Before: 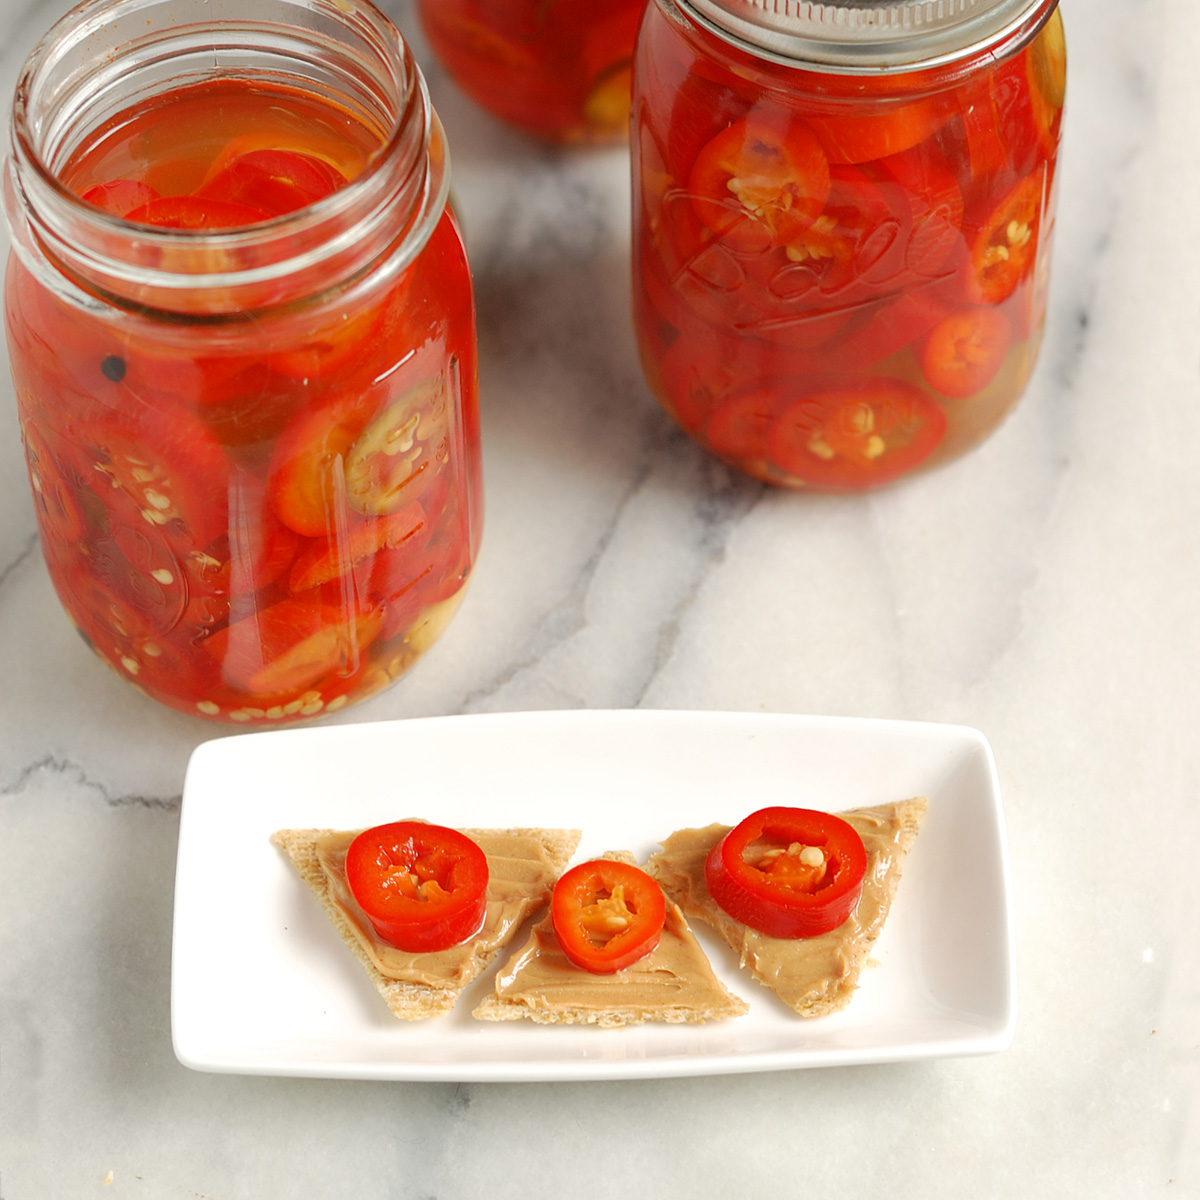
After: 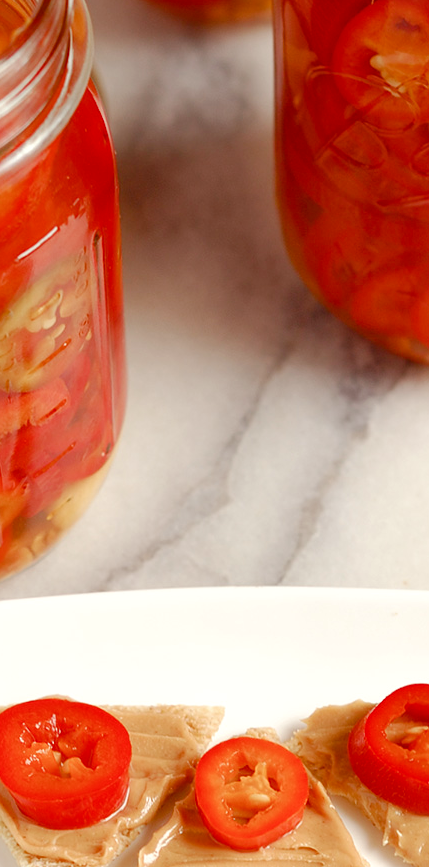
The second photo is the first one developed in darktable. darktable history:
color balance rgb: power › chroma 1.552%, power › hue 26.86°, global offset › luminance 0.469%, global offset › hue 172.32°, perceptual saturation grading › global saturation 20%, perceptual saturation grading › highlights -49.582%, perceptual saturation grading › shadows 25.159%, global vibrance 20%
crop and rotate: left 29.766%, top 10.331%, right 34.422%, bottom 17.408%
